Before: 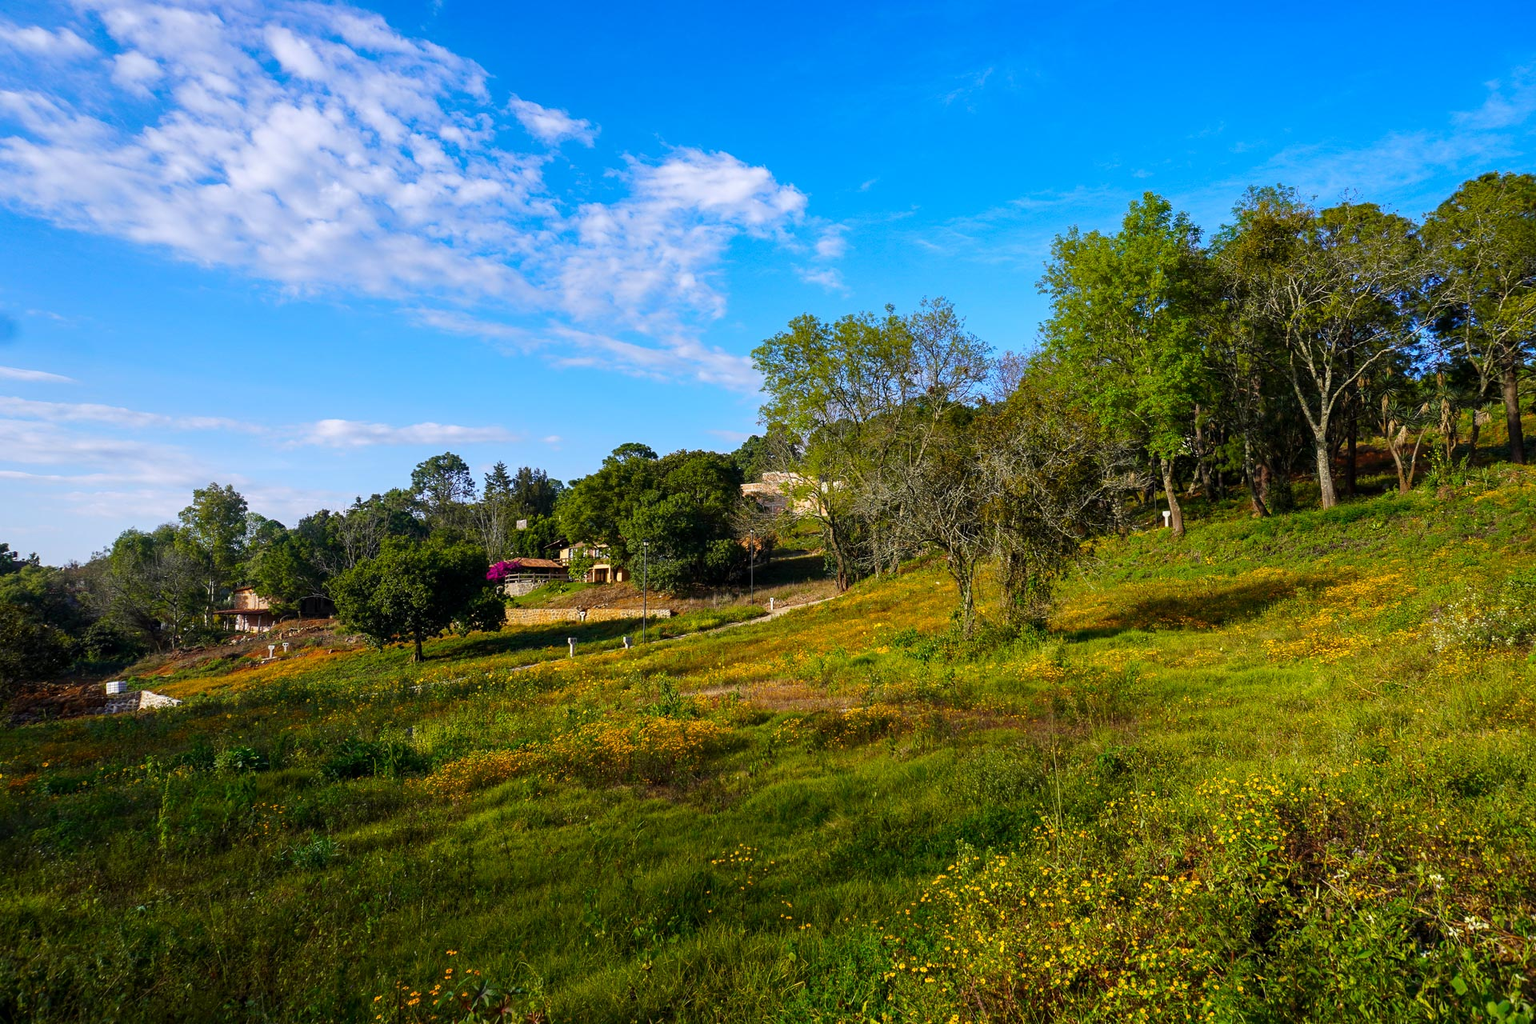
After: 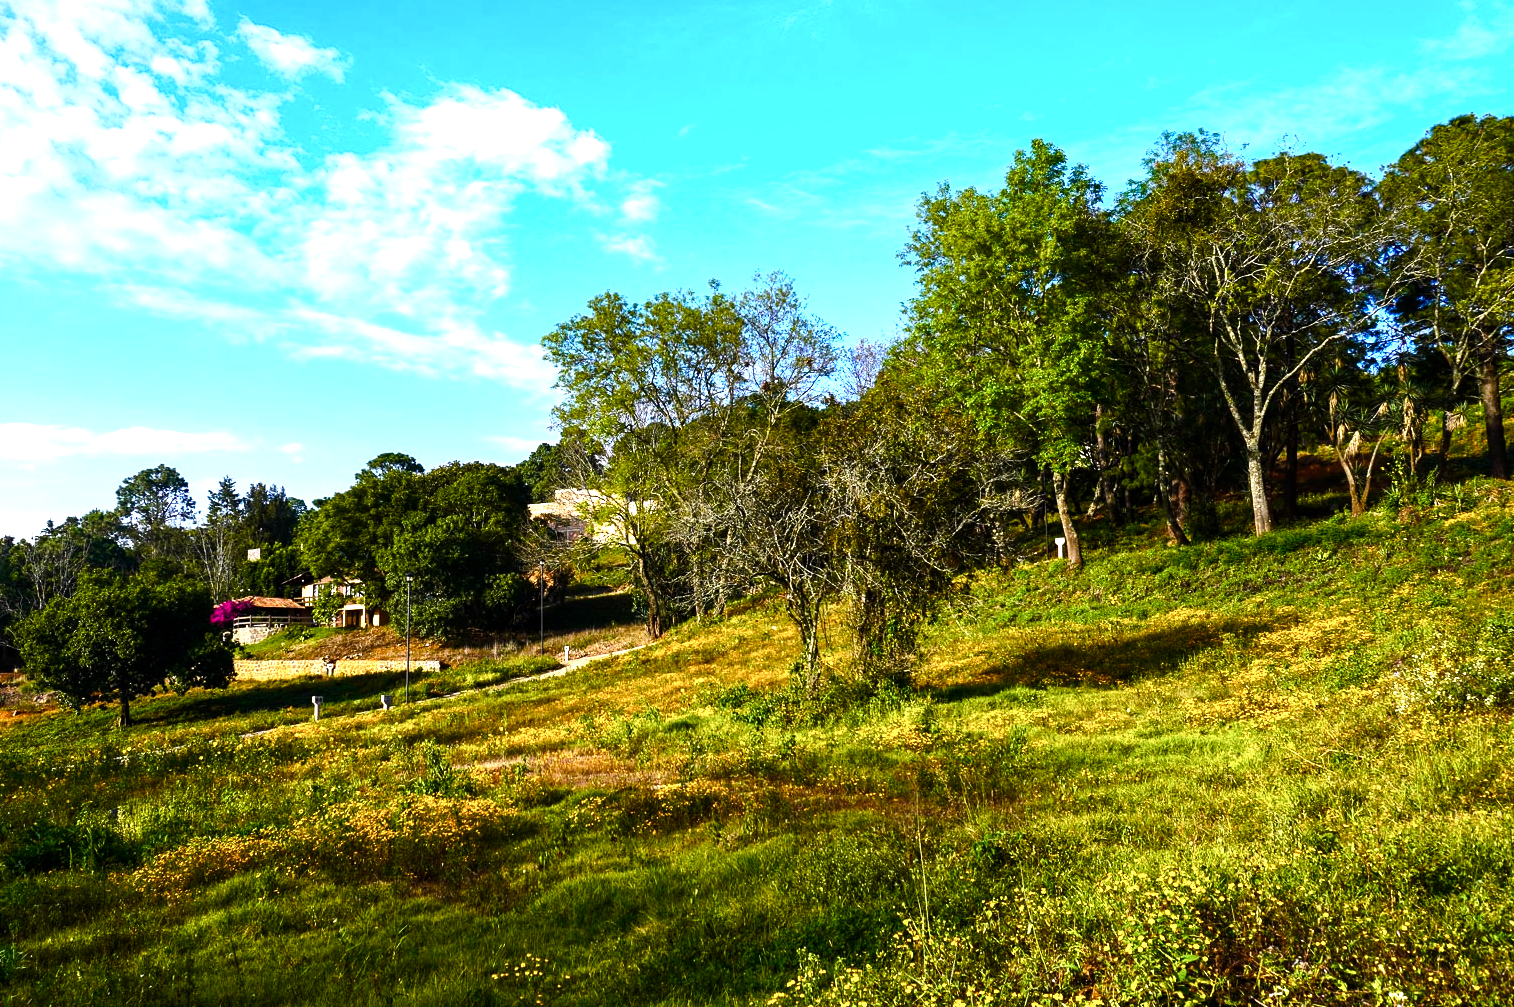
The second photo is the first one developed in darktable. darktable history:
tone equalizer: -8 EV -1.08 EV, -7 EV -1.01 EV, -6 EV -0.867 EV, -5 EV -0.578 EV, -3 EV 0.578 EV, -2 EV 0.867 EV, -1 EV 1.01 EV, +0 EV 1.08 EV, edges refinement/feathering 500, mask exposure compensation -1.57 EV, preserve details no
color balance rgb: linear chroma grading › shadows 32%, linear chroma grading › global chroma -2%, linear chroma grading › mid-tones 4%, perceptual saturation grading › global saturation -2%, perceptual saturation grading › highlights -8%, perceptual saturation grading › mid-tones 8%, perceptual saturation grading › shadows 4%, perceptual brilliance grading › highlights 8%, perceptual brilliance grading › mid-tones 4%, perceptual brilliance grading › shadows 2%, global vibrance 16%, saturation formula JzAzBz (2021)
crop and rotate: left 20.74%, top 7.912%, right 0.375%, bottom 13.378%
